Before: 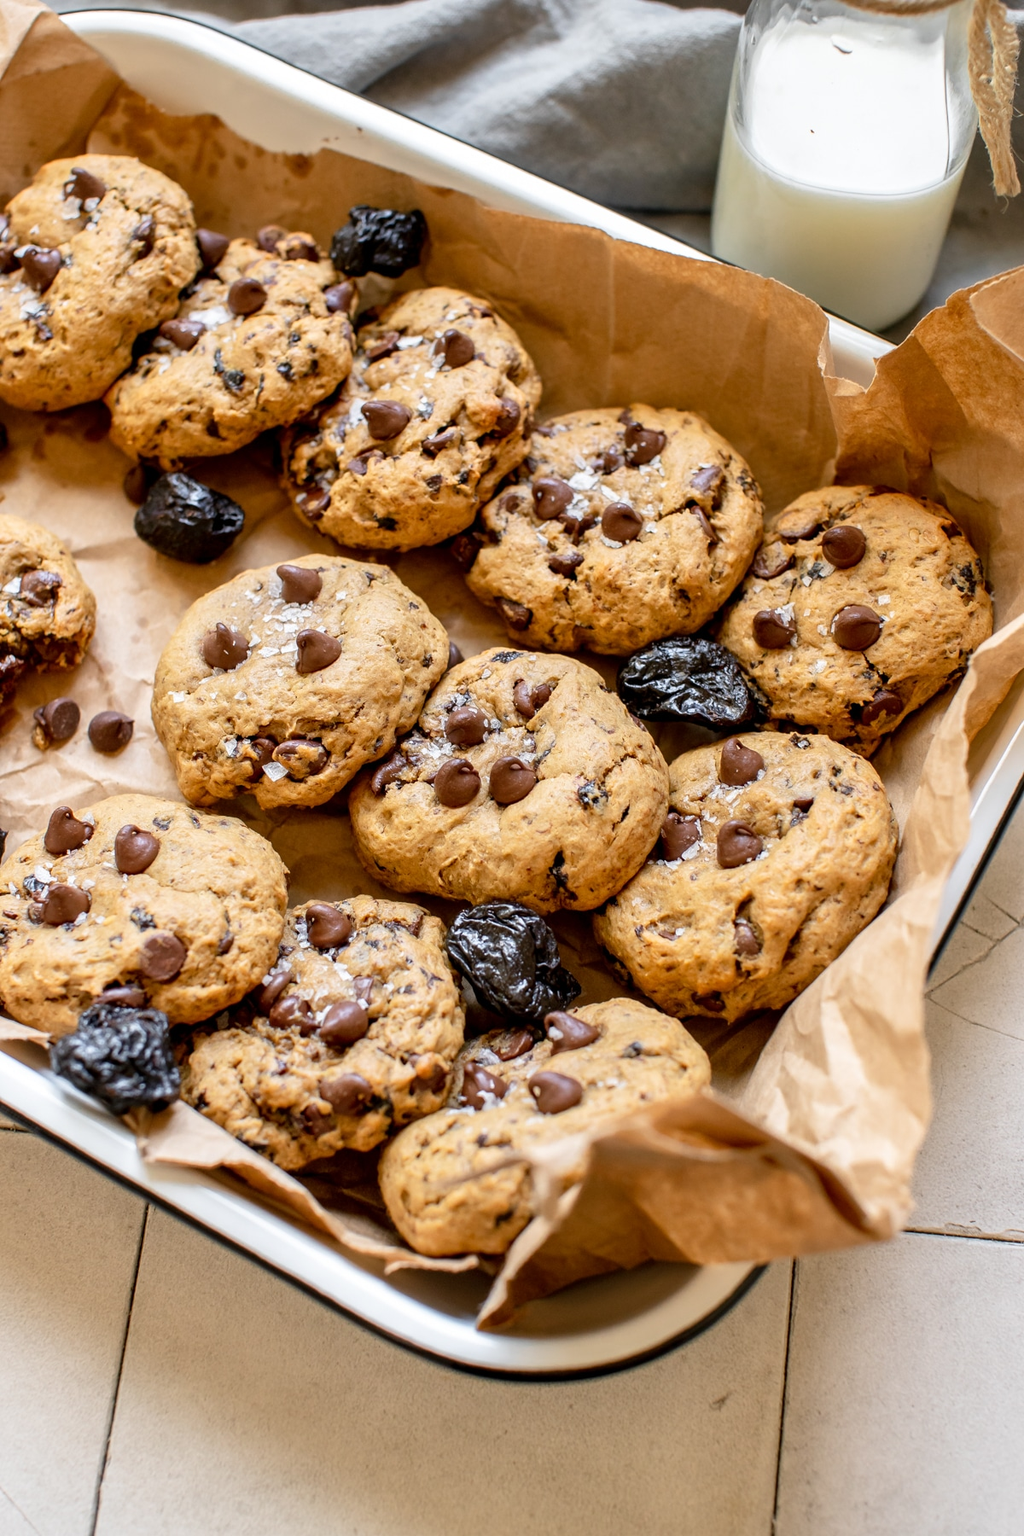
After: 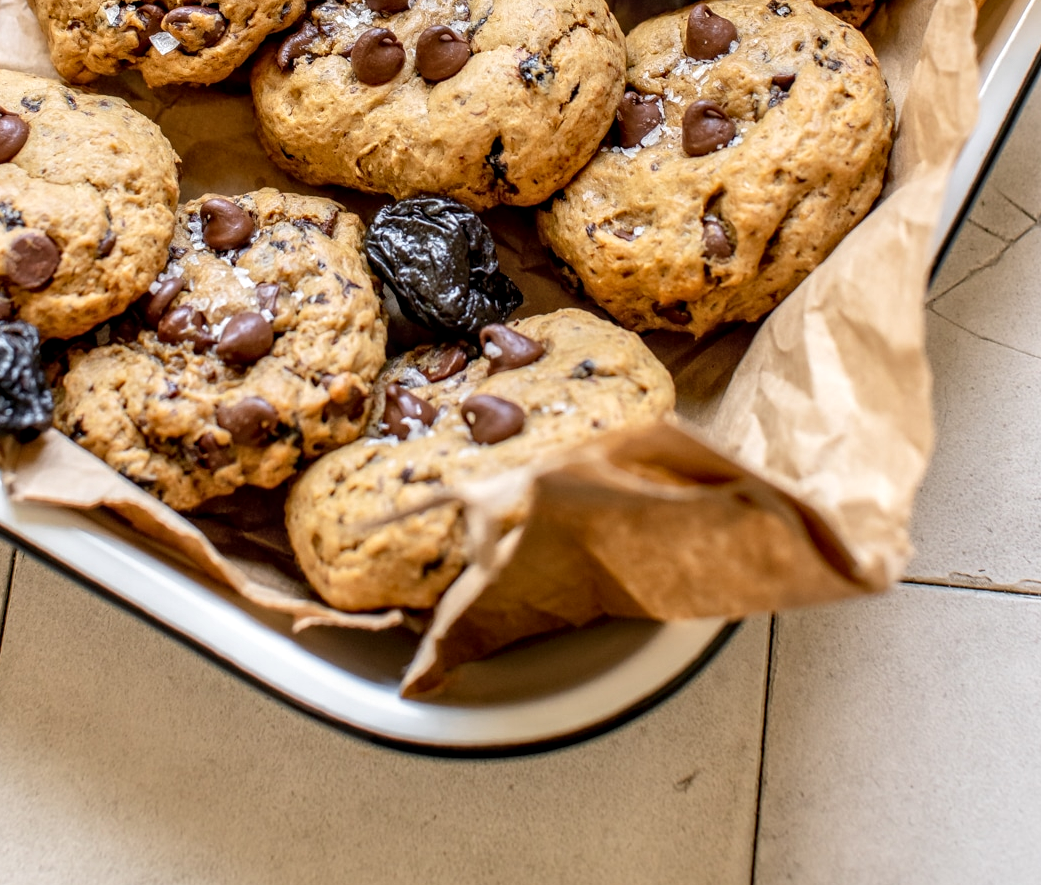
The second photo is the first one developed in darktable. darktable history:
crop and rotate: left 13.229%, top 47.857%, bottom 2.951%
local contrast: detail 130%
